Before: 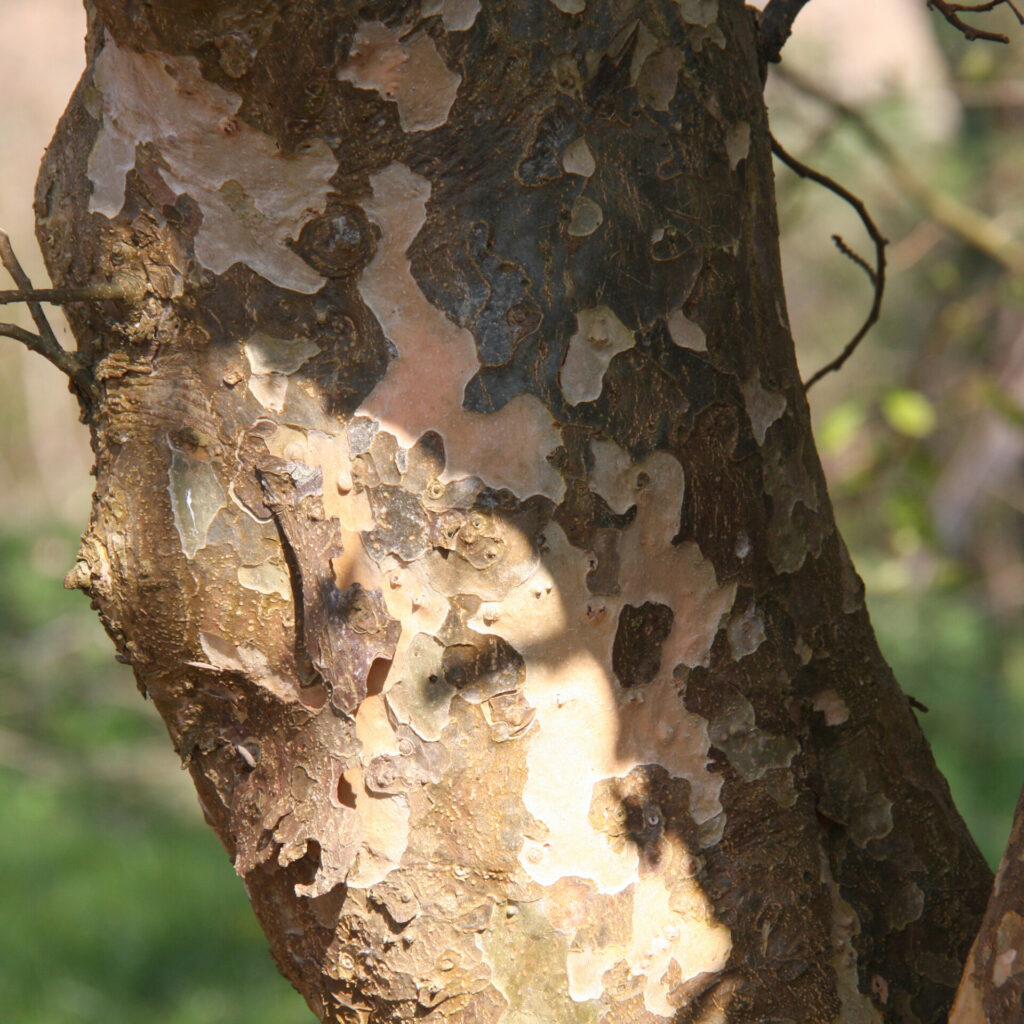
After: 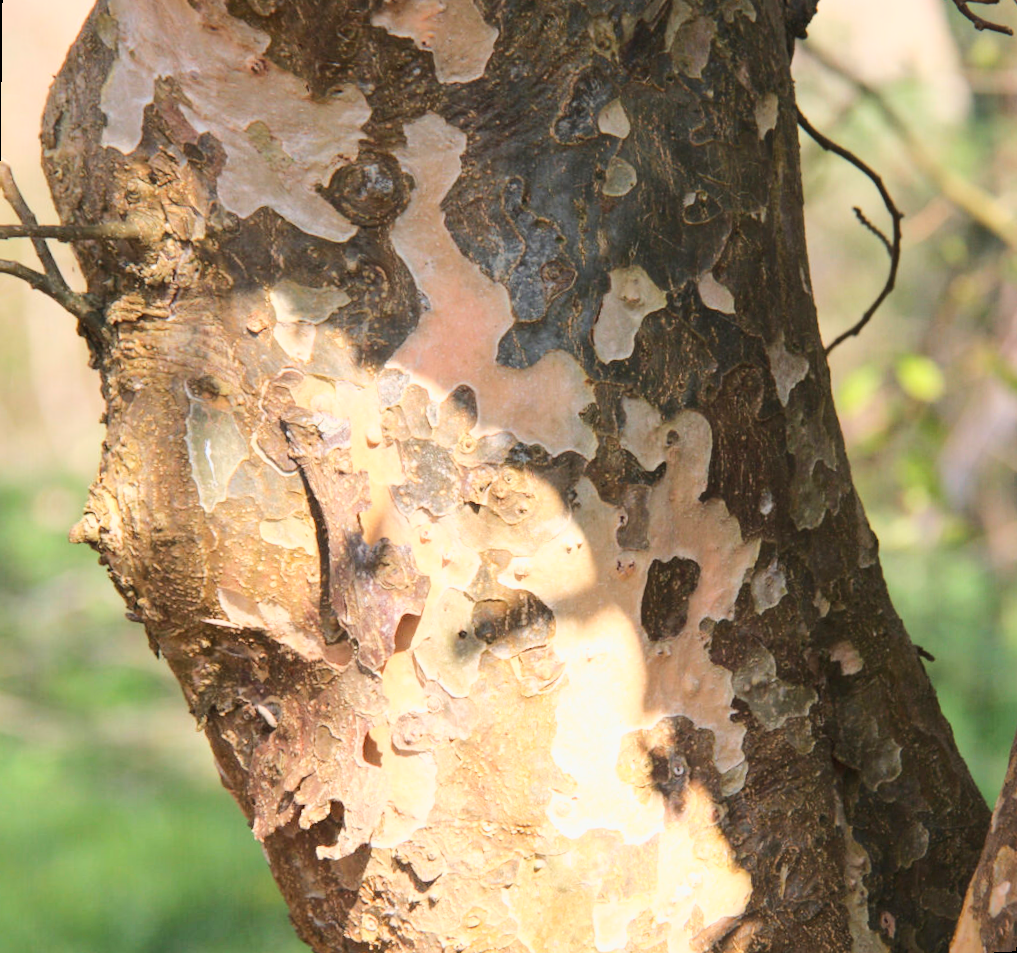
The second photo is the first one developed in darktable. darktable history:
base curve: curves: ch0 [(0, 0) (0.025, 0.046) (0.112, 0.277) (0.467, 0.74) (0.814, 0.929) (1, 0.942)]
rotate and perspective: rotation 0.679°, lens shift (horizontal) 0.136, crop left 0.009, crop right 0.991, crop top 0.078, crop bottom 0.95
